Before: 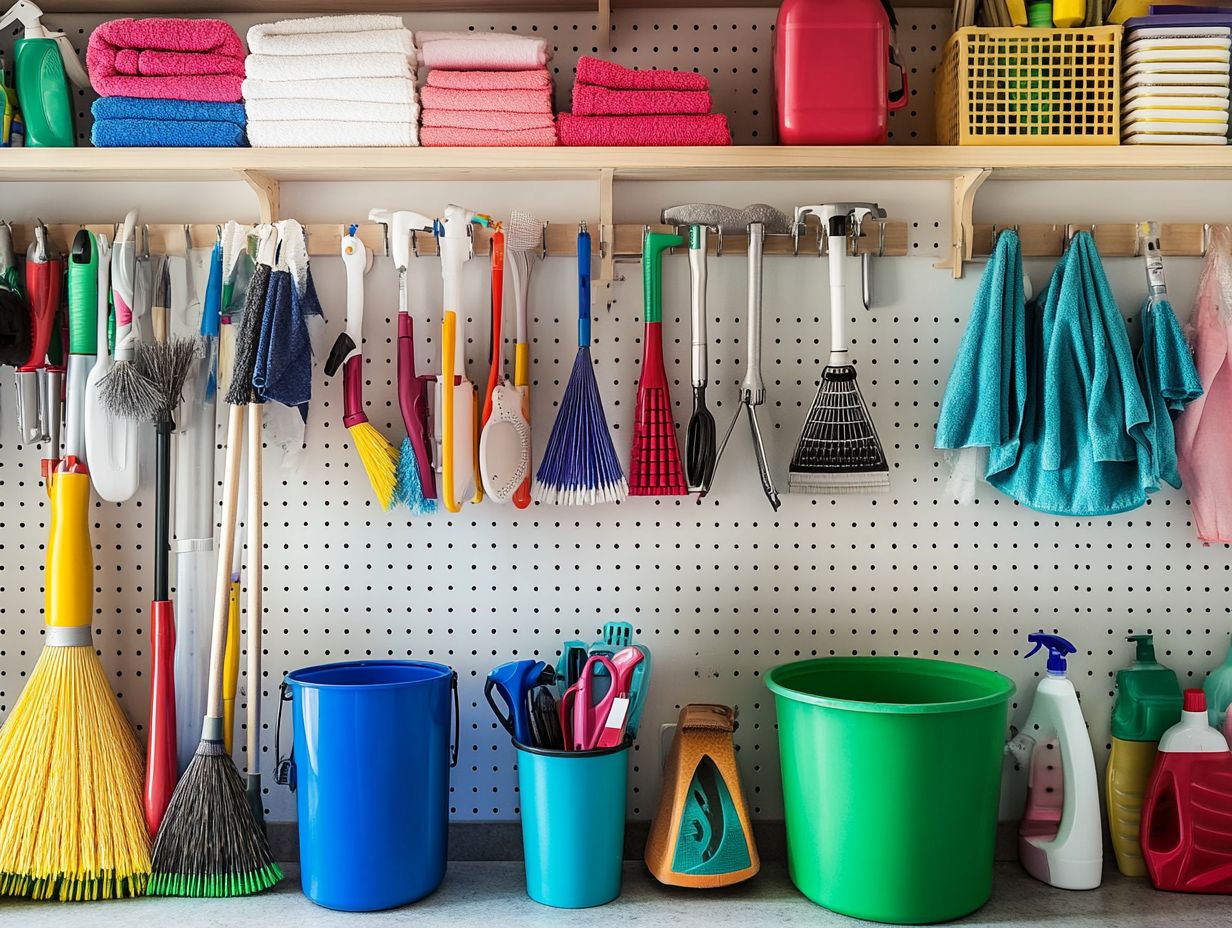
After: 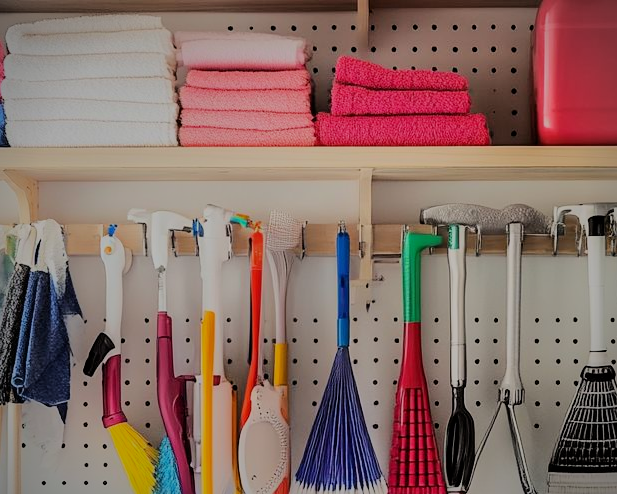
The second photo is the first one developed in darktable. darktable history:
vignetting: fall-off start 91.19%, unbound false
filmic rgb: black relative exposure -7.65 EV, white relative exposure 4.56 EV, hardness 3.61, color science v6 (2022)
crop: left 19.63%, right 30.235%, bottom 46.737%
shadows and highlights: shadows -19.76, highlights -73.29
